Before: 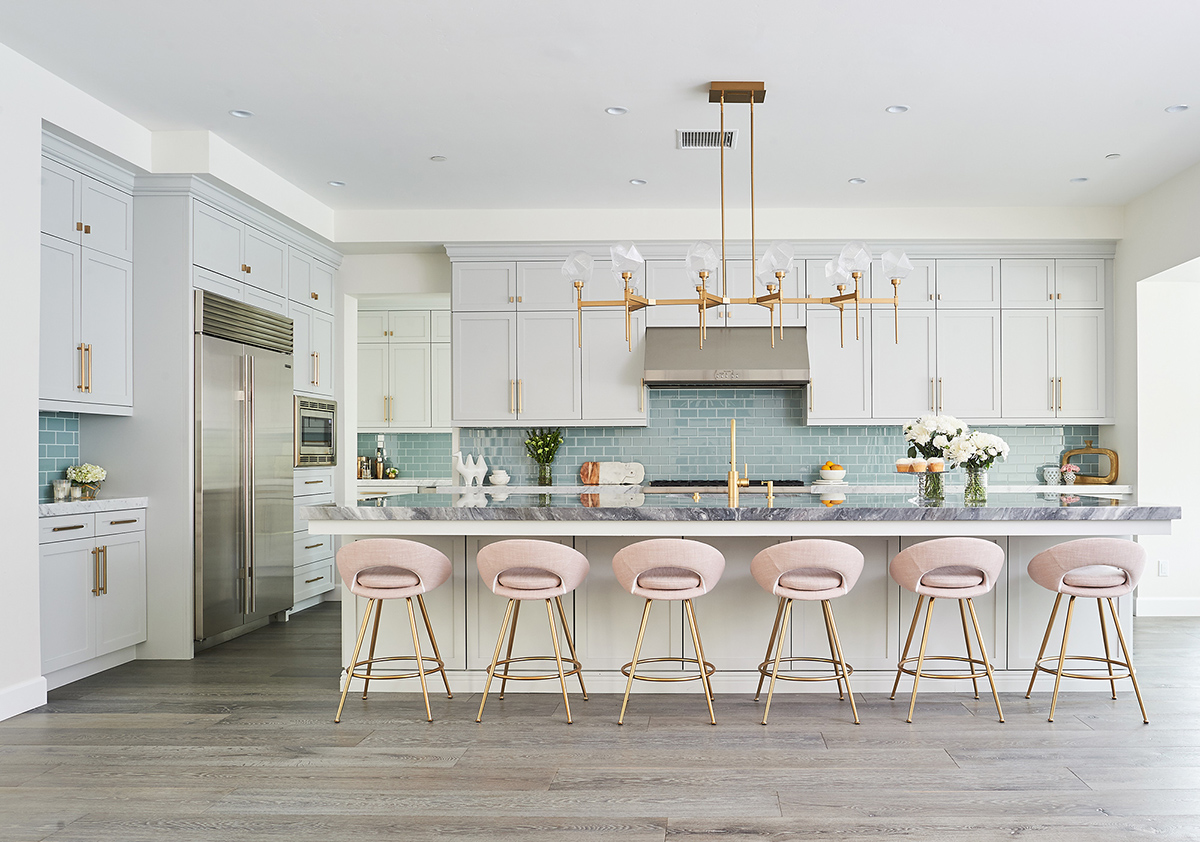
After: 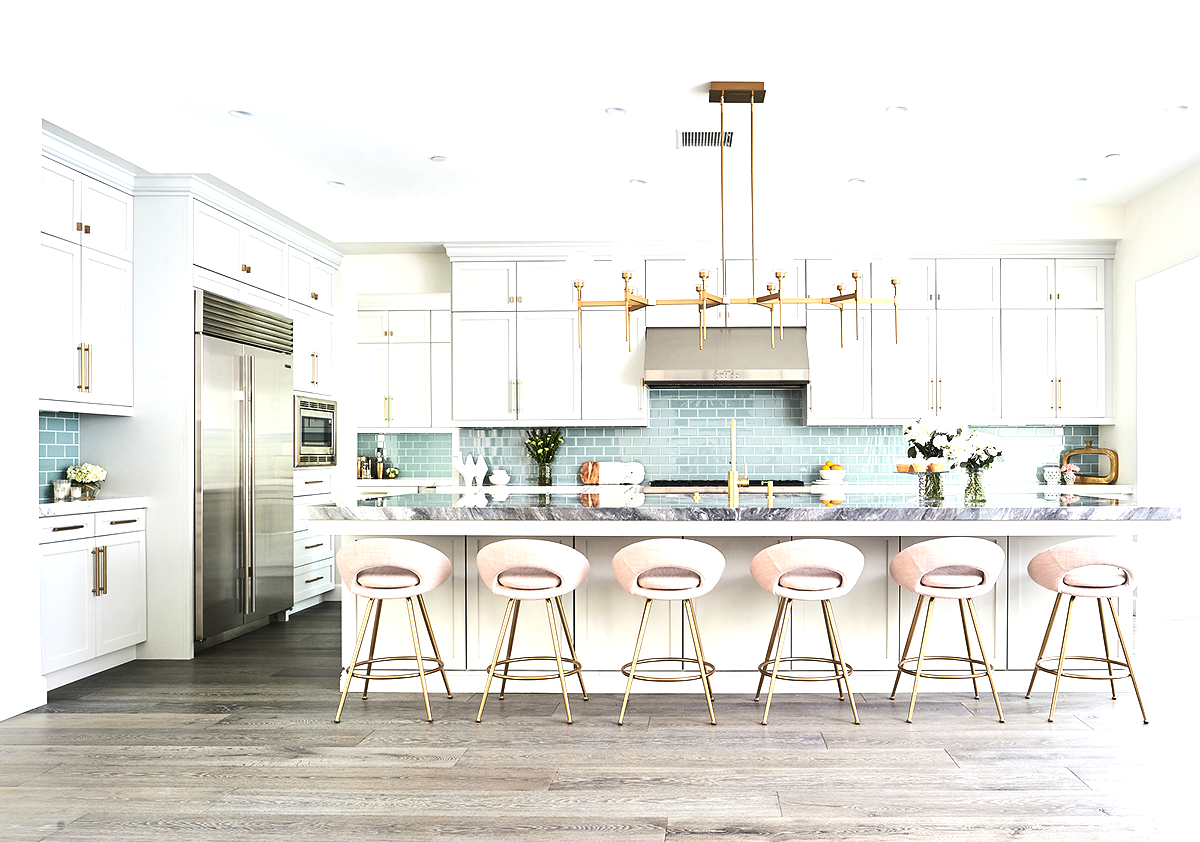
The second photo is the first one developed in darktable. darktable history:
tone equalizer: -8 EV -1.08 EV, -7 EV -1.04 EV, -6 EV -0.84 EV, -5 EV -0.554 EV, -3 EV 0.563 EV, -2 EV 0.847 EV, -1 EV 0.999 EV, +0 EV 1.07 EV, edges refinement/feathering 500, mask exposure compensation -1.57 EV, preserve details no
